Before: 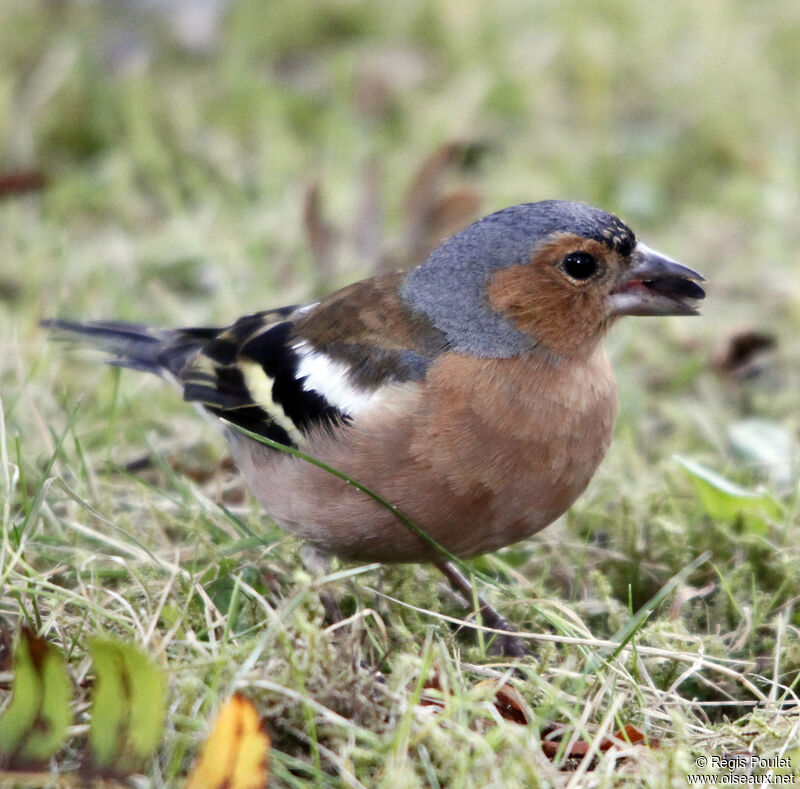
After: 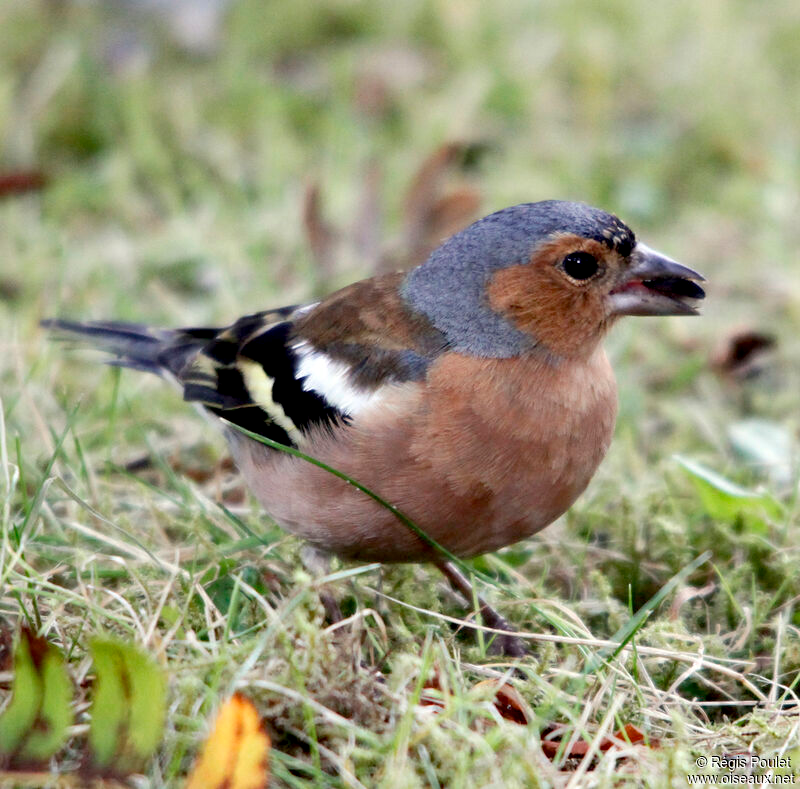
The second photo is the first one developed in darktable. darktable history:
tone equalizer: edges refinement/feathering 500, mask exposure compensation -1.57 EV, preserve details no
exposure: black level correction 0.007, compensate highlight preservation false
